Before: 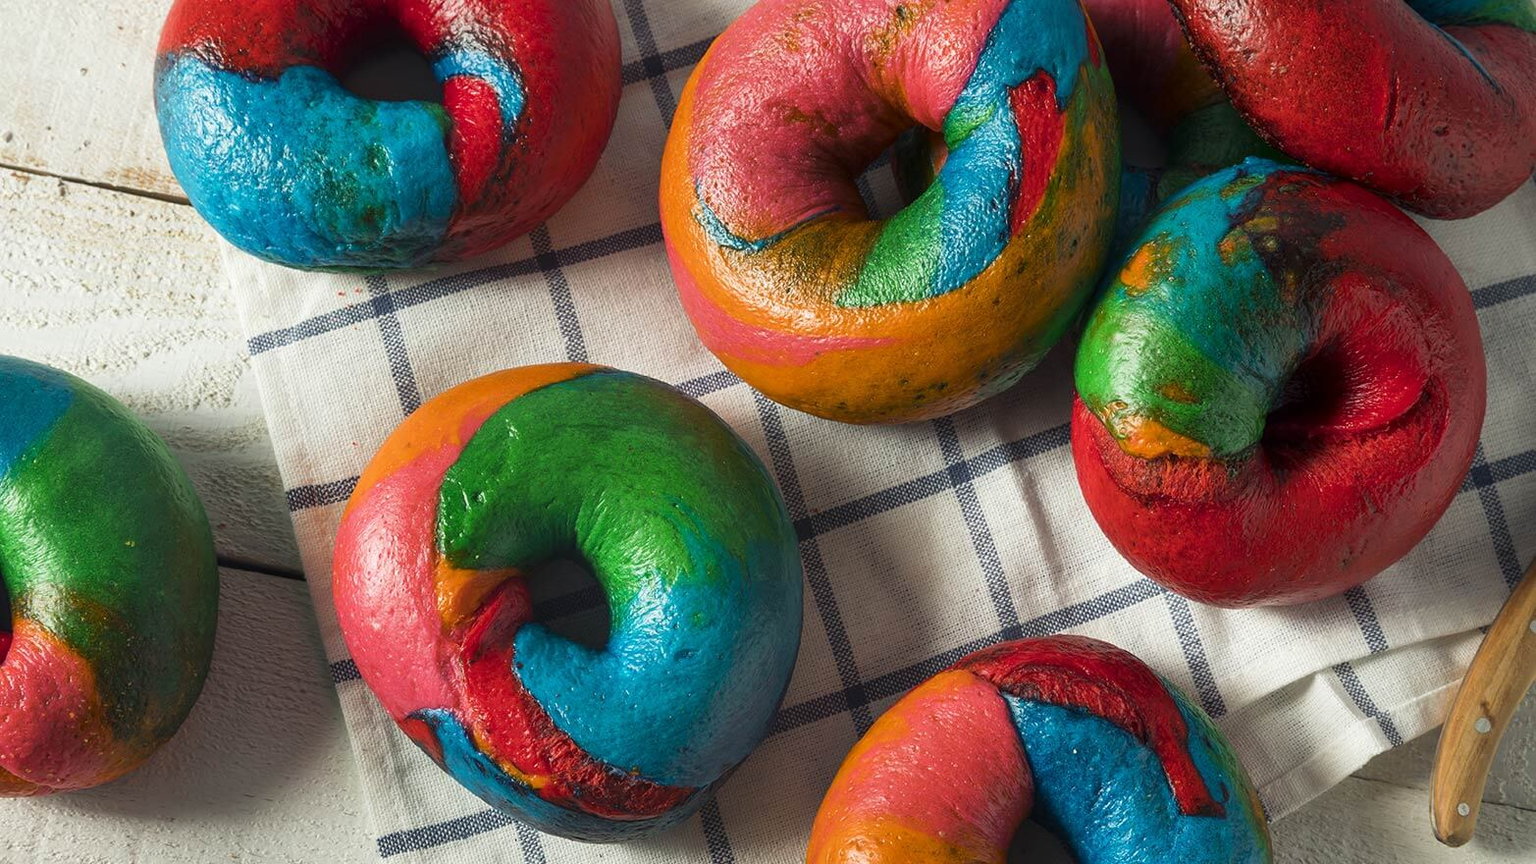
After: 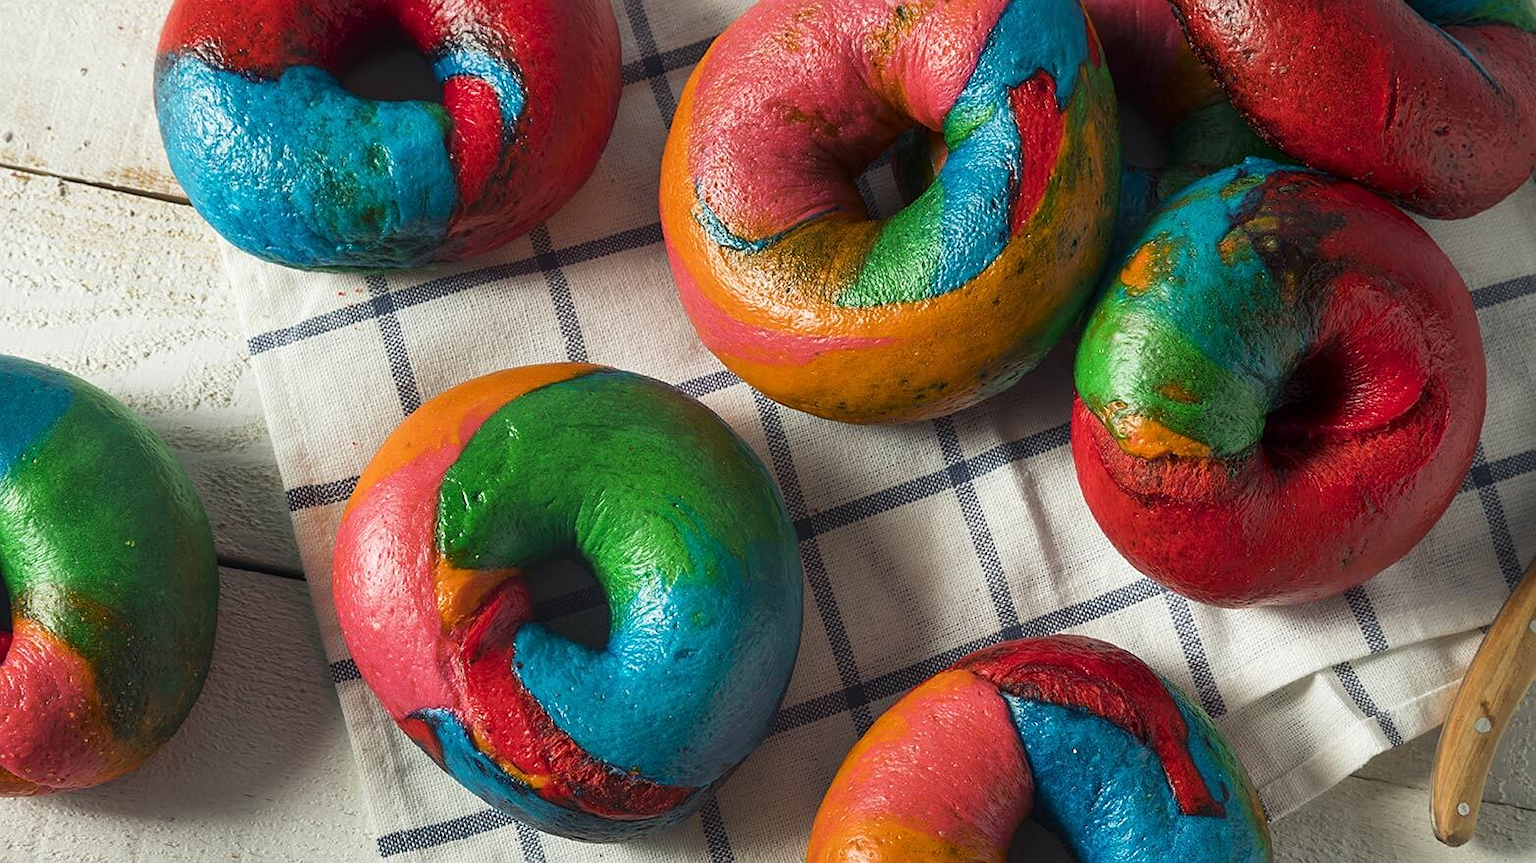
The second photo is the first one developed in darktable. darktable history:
sharpen: amount 0.218
exposure: compensate highlight preservation false
